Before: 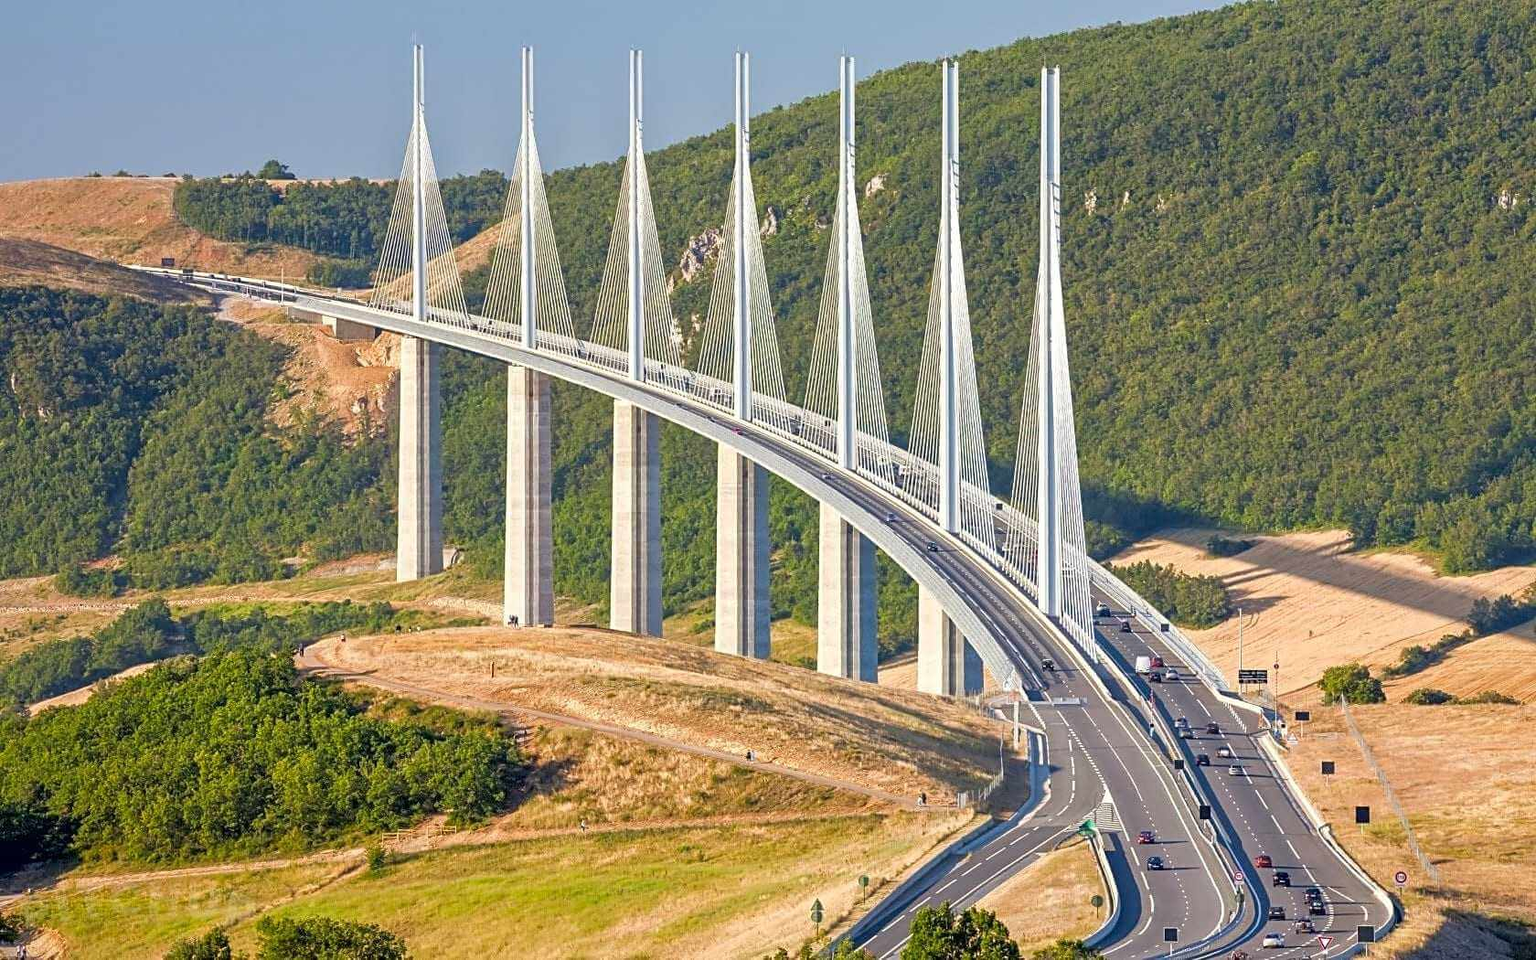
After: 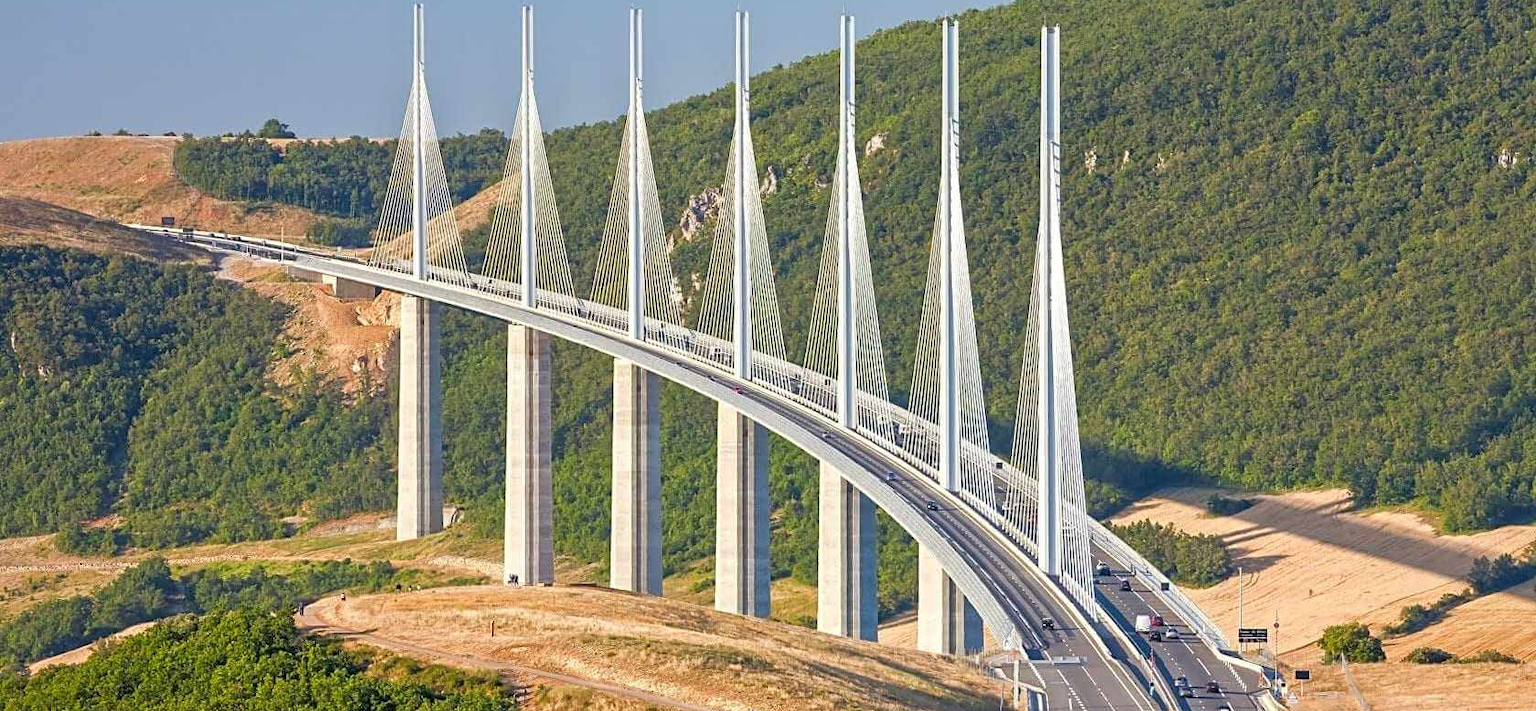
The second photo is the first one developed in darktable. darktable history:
crop: top 4.308%, bottom 21.552%
